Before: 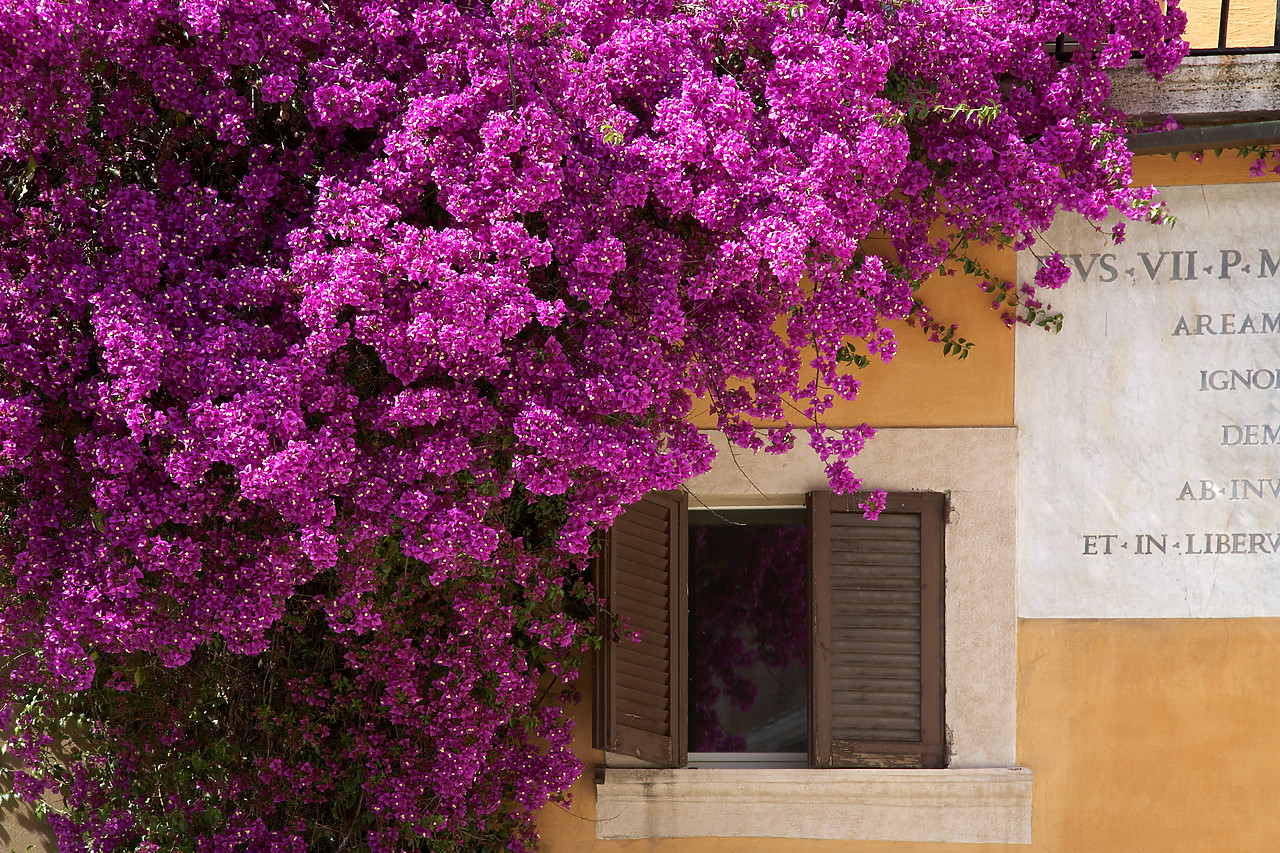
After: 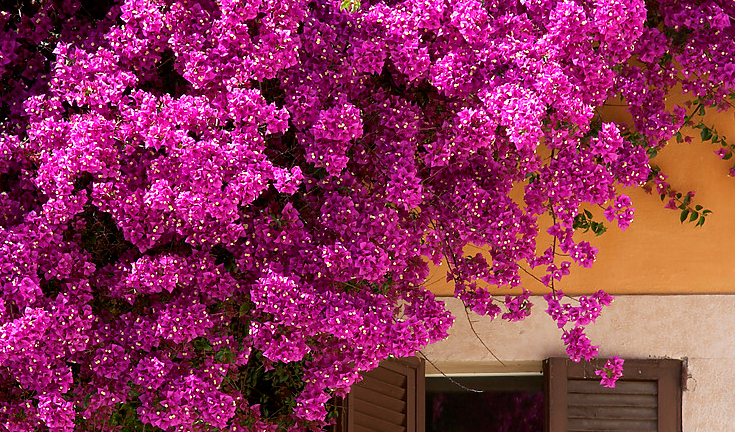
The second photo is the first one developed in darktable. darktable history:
crop: left 20.624%, top 15.696%, right 21.55%, bottom 33.658%
